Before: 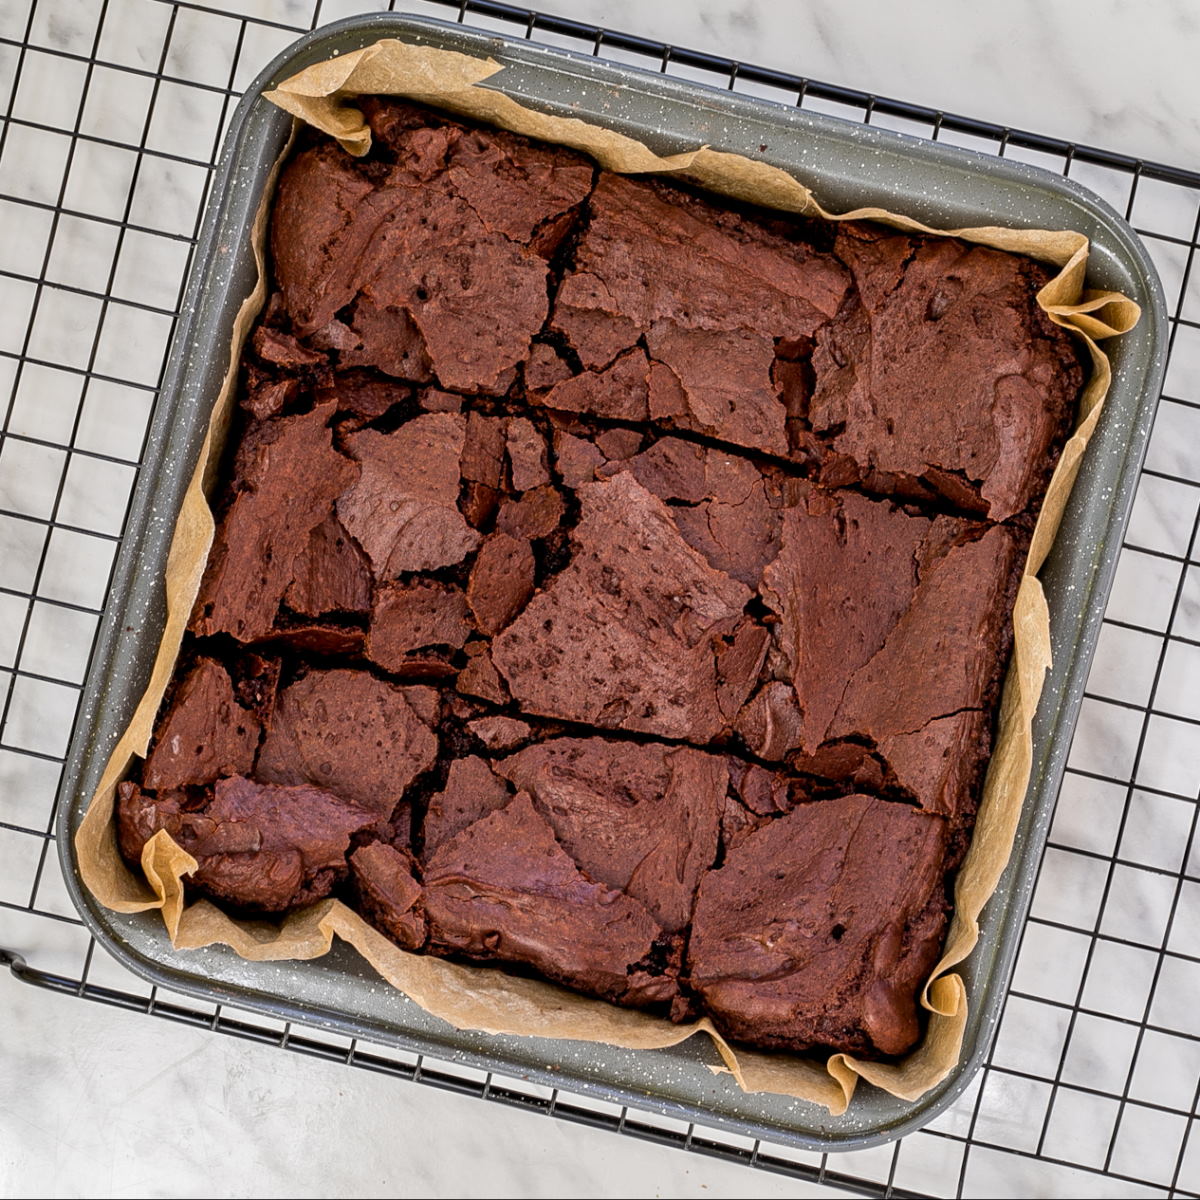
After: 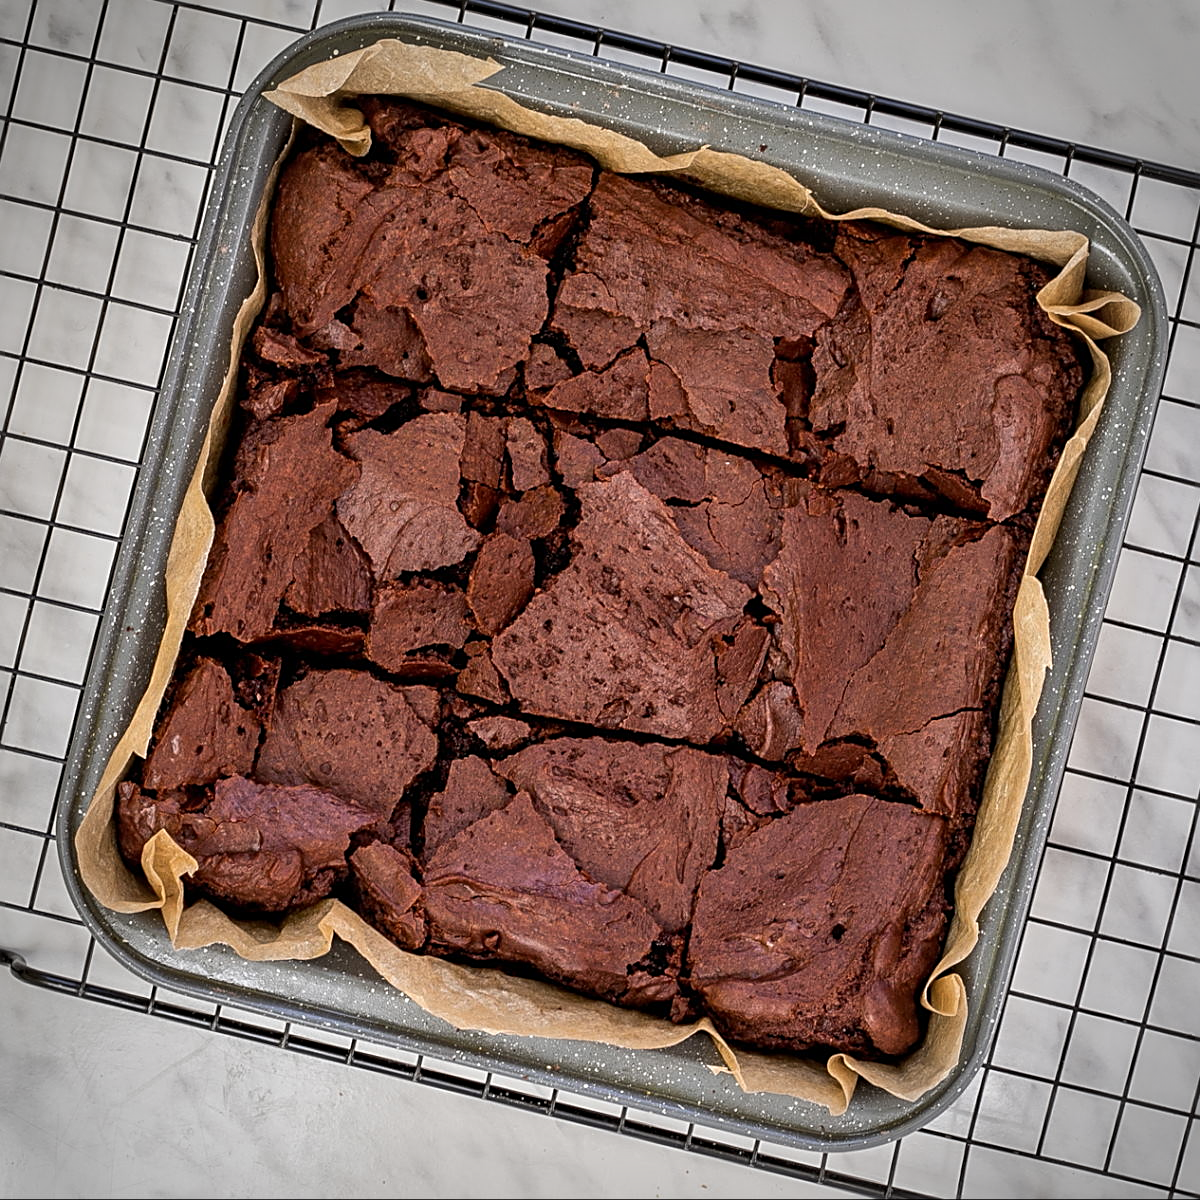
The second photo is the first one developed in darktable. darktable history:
sharpen: on, module defaults
vignetting: fall-off start 79.88%
